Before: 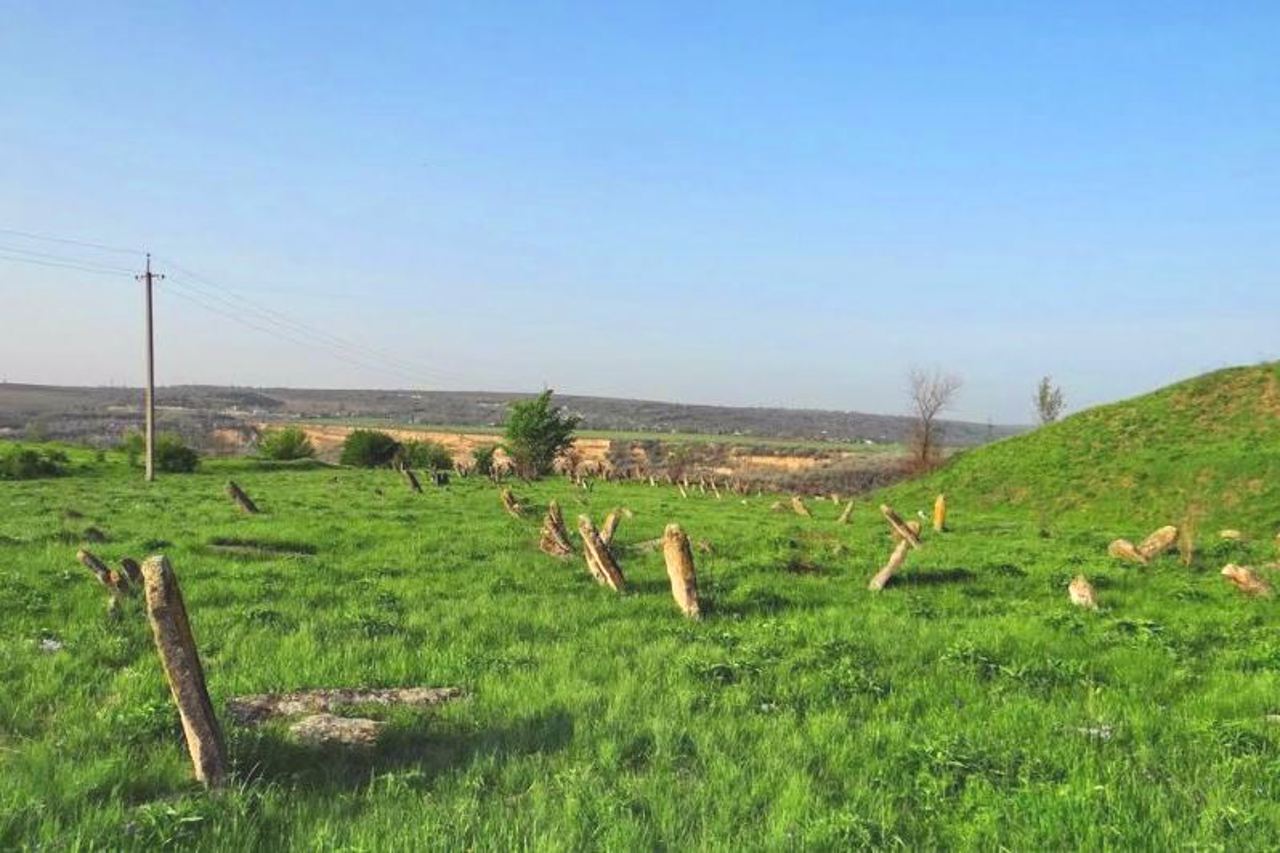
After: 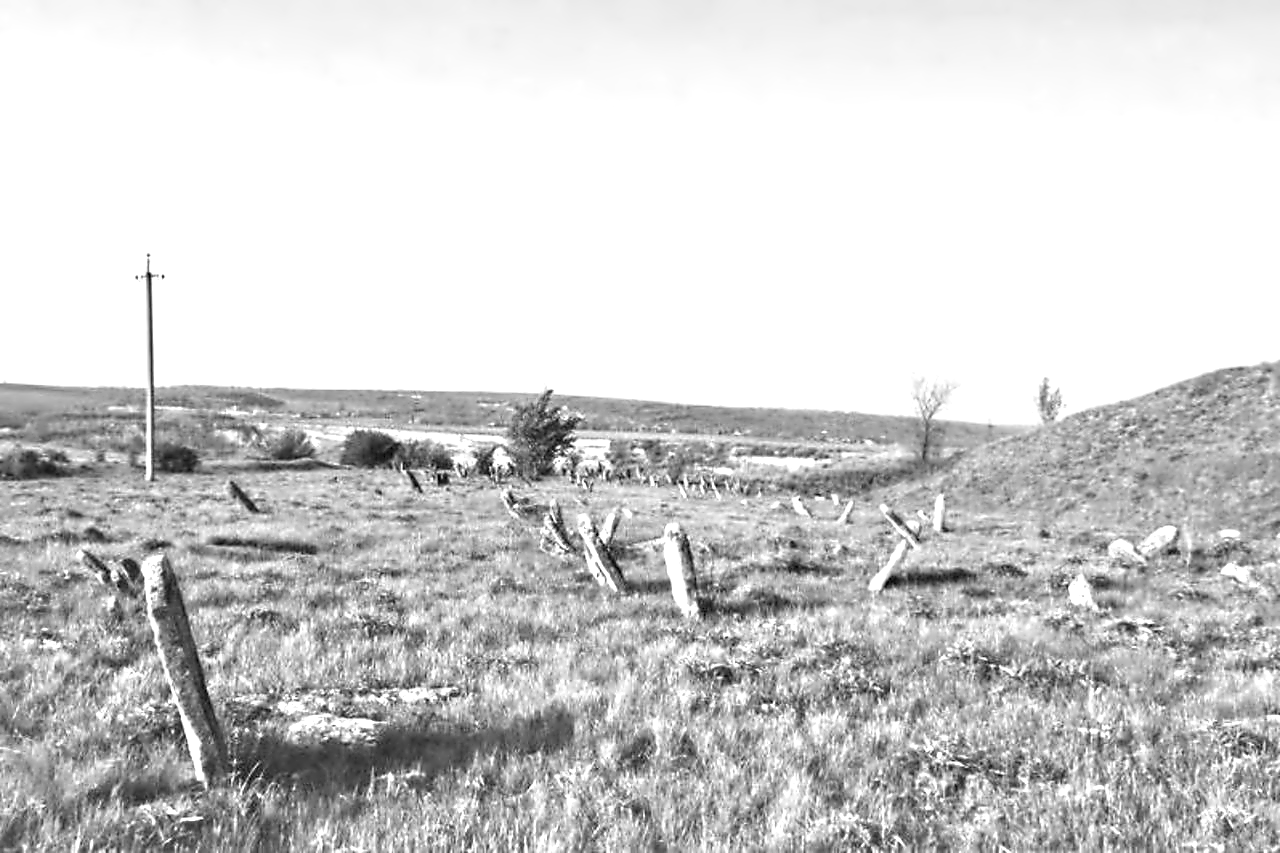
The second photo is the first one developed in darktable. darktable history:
contrast equalizer: octaves 7, y [[0.5, 0.542, 0.583, 0.625, 0.667, 0.708], [0.5 ×6], [0.5 ×6], [0, 0.033, 0.067, 0.1, 0.133, 0.167], [0, 0.05, 0.1, 0.15, 0.2, 0.25]]
exposure: exposure 1 EV, compensate highlight preservation false
monochrome: on, module defaults
